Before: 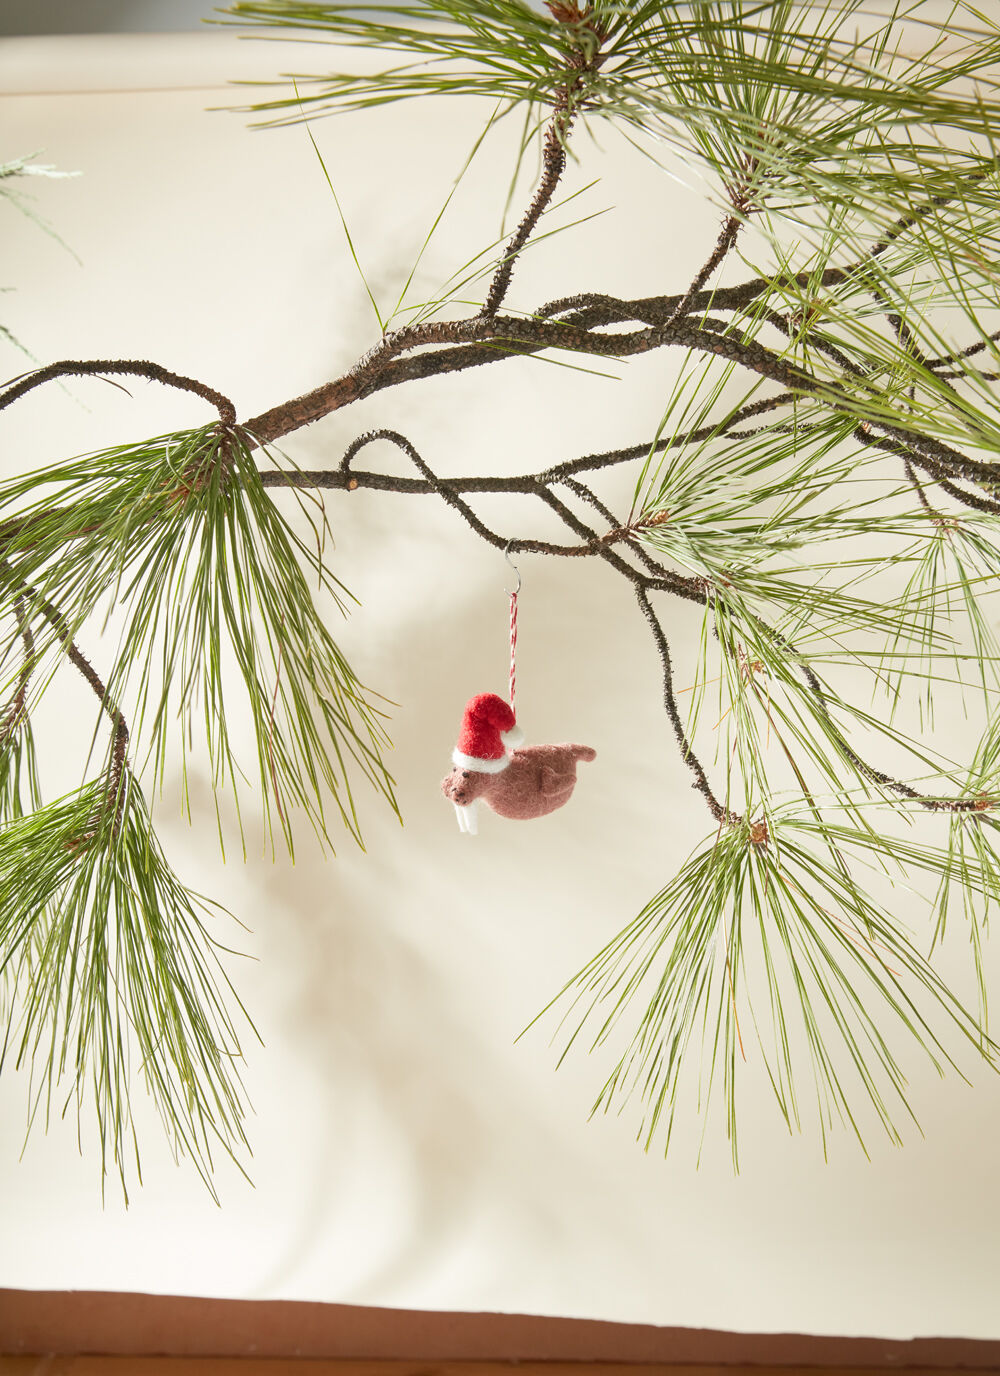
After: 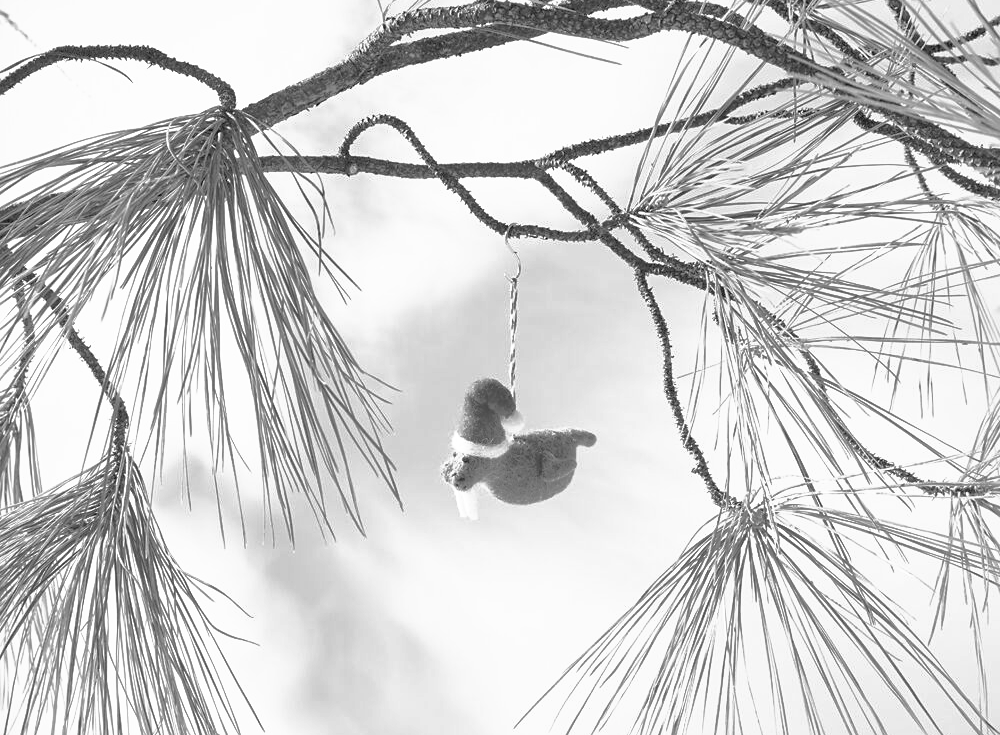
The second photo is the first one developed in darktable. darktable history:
shadows and highlights: on, module defaults
tone equalizer: edges refinement/feathering 500, mask exposure compensation -1.57 EV, preserve details no
sharpen: amount 0.202
contrast brightness saturation: brightness 0.086, saturation 0.194
color zones: curves: ch1 [(0, -0.394) (0.143, -0.394) (0.286, -0.394) (0.429, -0.392) (0.571, -0.391) (0.714, -0.391) (0.857, -0.391) (1, -0.394)]
tone curve: curves: ch0 [(0, 0) (0.003, 0.002) (0.011, 0.006) (0.025, 0.014) (0.044, 0.025) (0.069, 0.039) (0.1, 0.056) (0.136, 0.086) (0.177, 0.129) (0.224, 0.183) (0.277, 0.247) (0.335, 0.318) (0.399, 0.395) (0.468, 0.48) (0.543, 0.571) (0.623, 0.668) (0.709, 0.773) (0.801, 0.873) (0.898, 0.978) (1, 1)], preserve colors none
exposure: compensate highlight preservation false
crop and rotate: top 22.898%, bottom 23.656%
